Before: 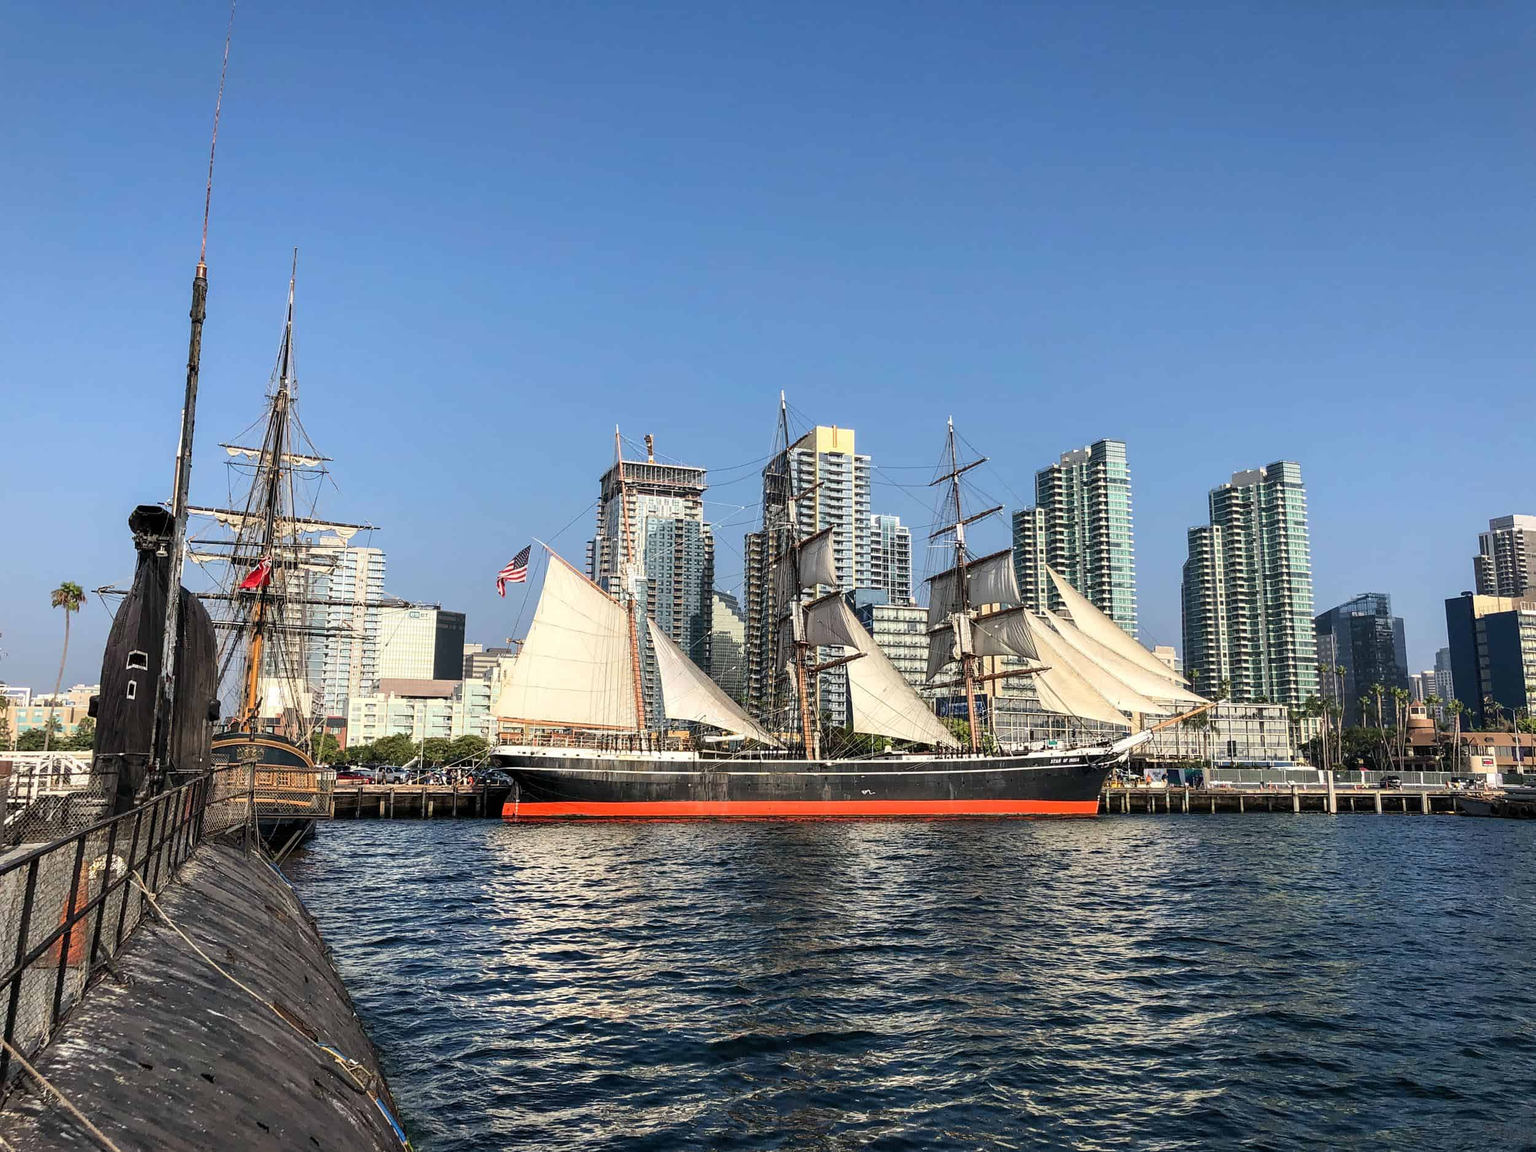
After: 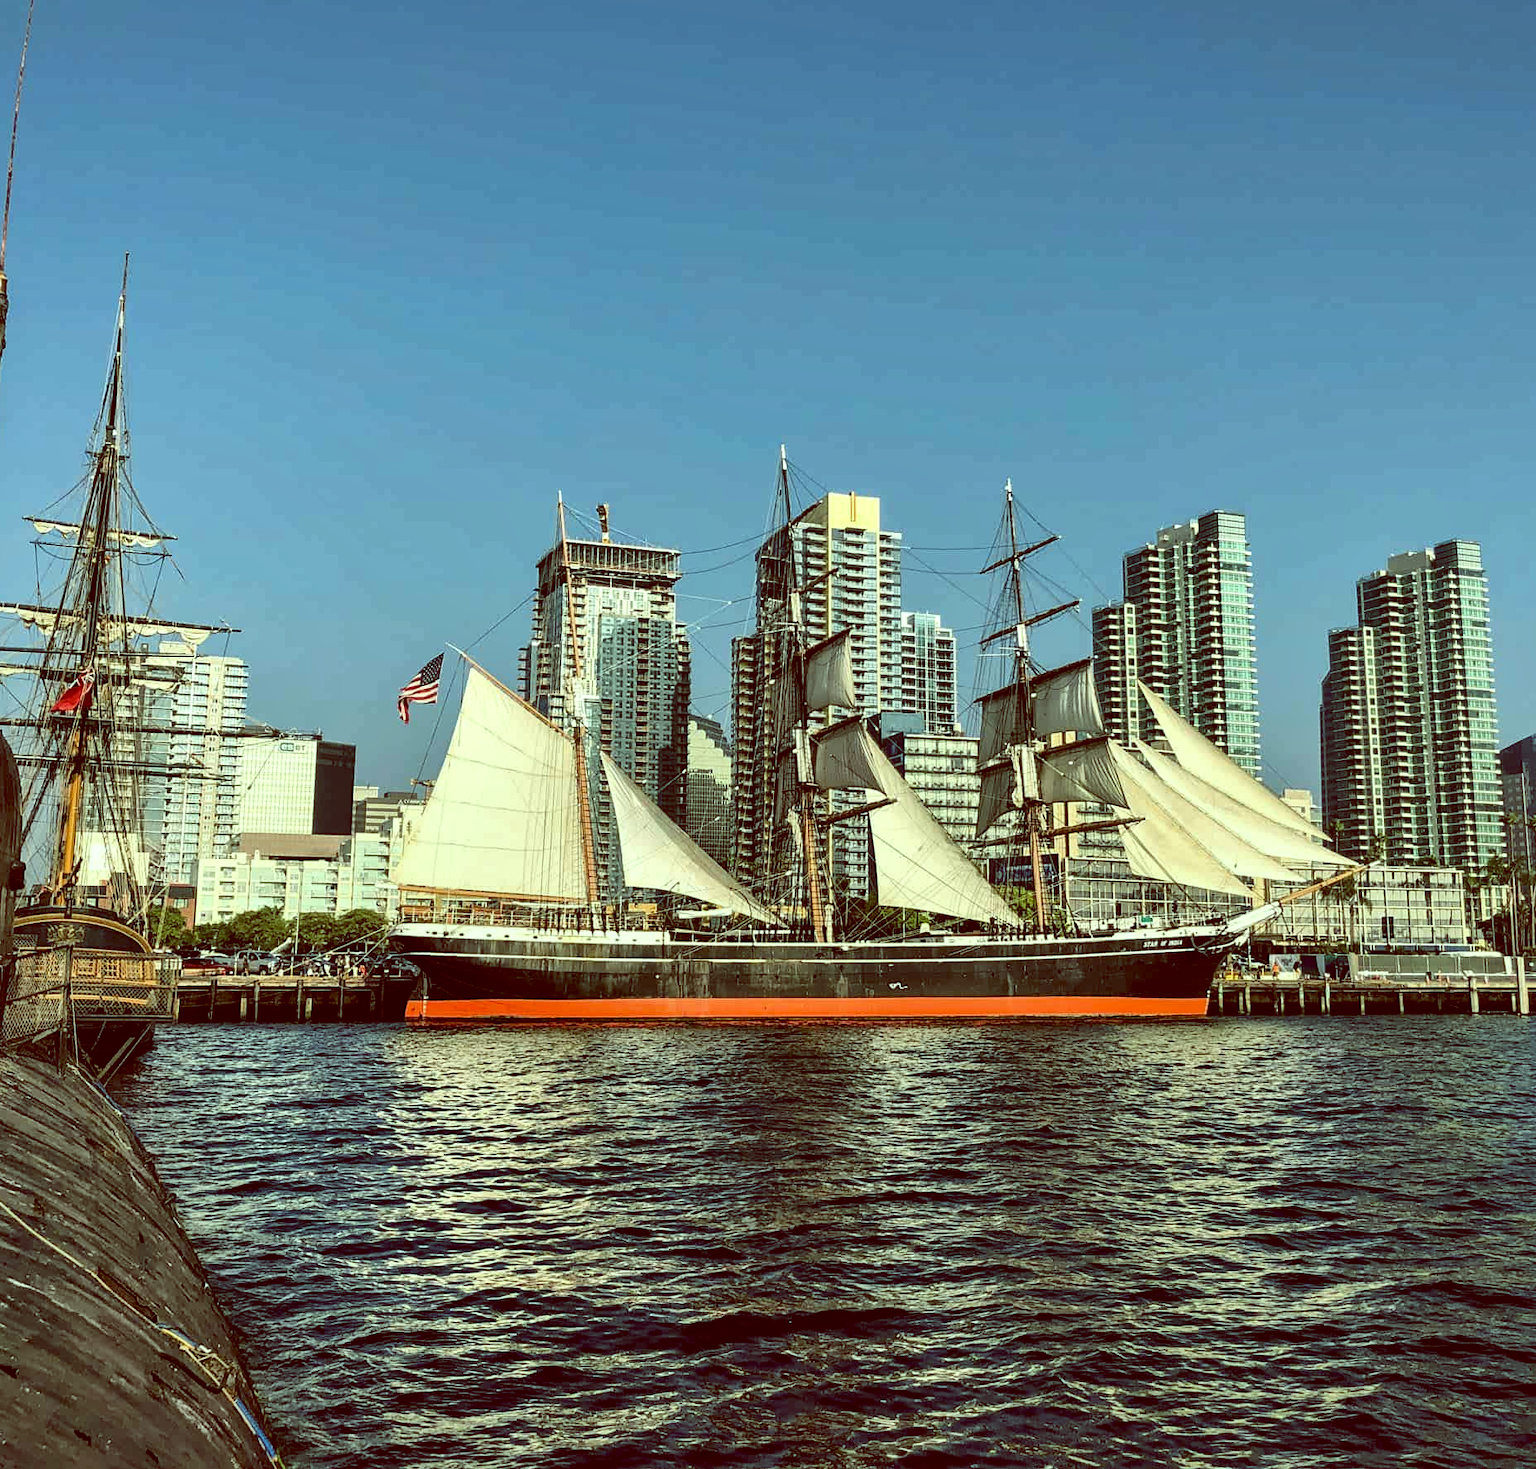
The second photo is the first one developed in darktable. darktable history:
color balance: lift [1, 1.015, 0.987, 0.985], gamma [1, 0.959, 1.042, 0.958], gain [0.927, 0.938, 1.072, 0.928], contrast 1.5%
crop and rotate: left 13.15%, top 5.251%, right 12.609%
local contrast: mode bilateral grid, contrast 25, coarseness 60, detail 151%, midtone range 0.2
